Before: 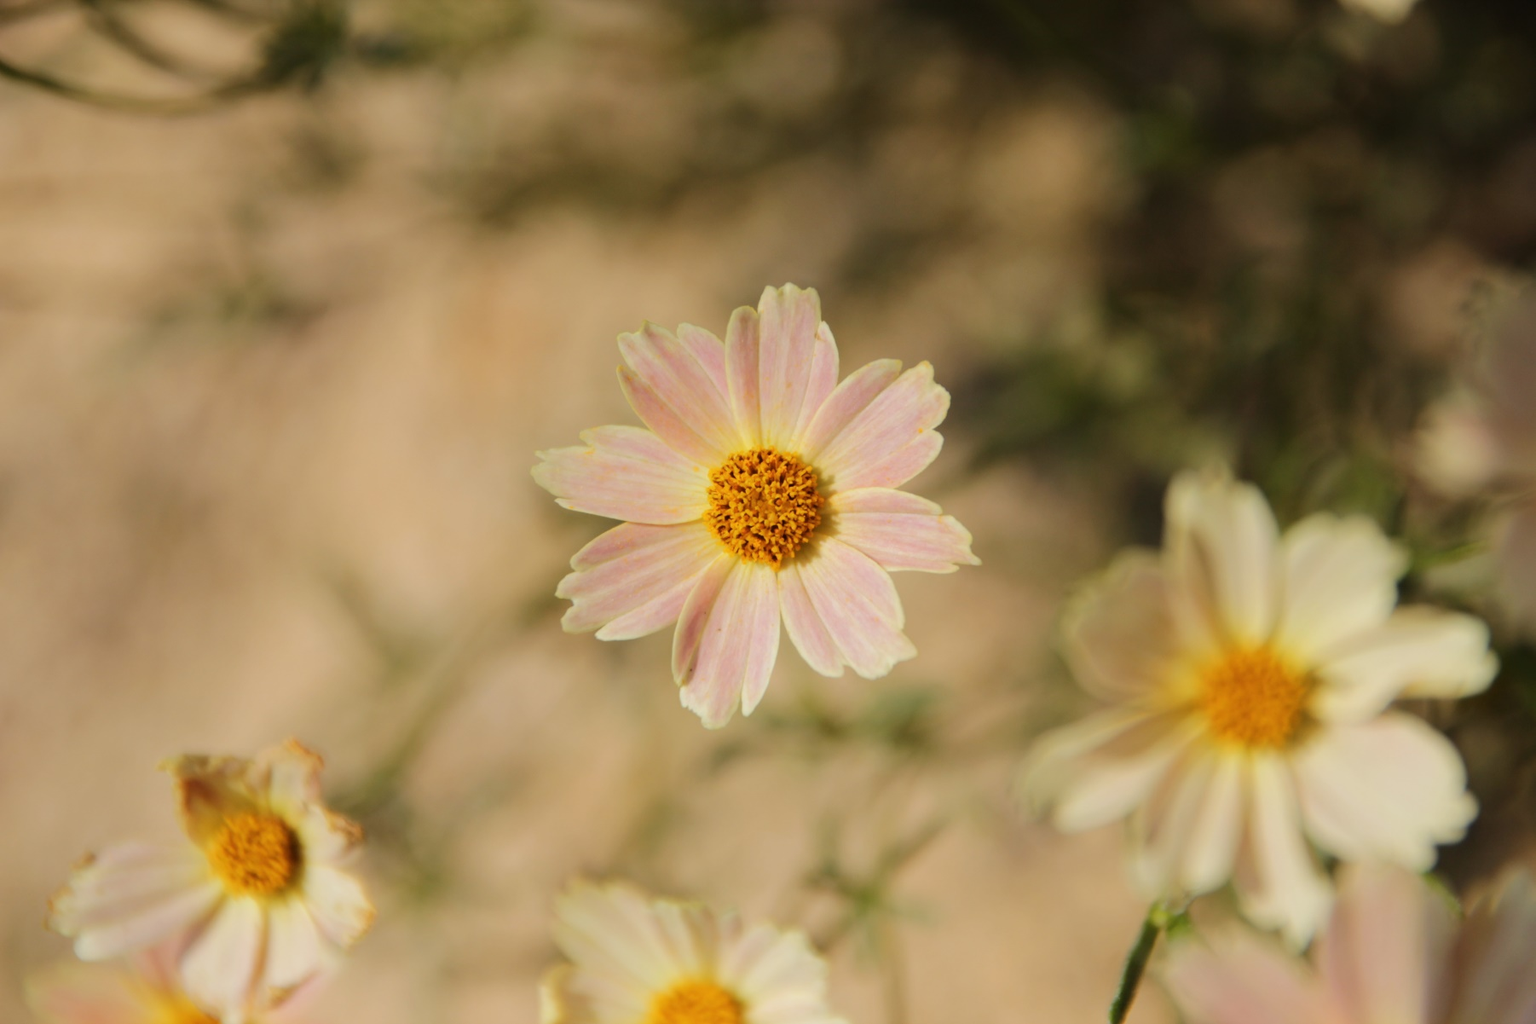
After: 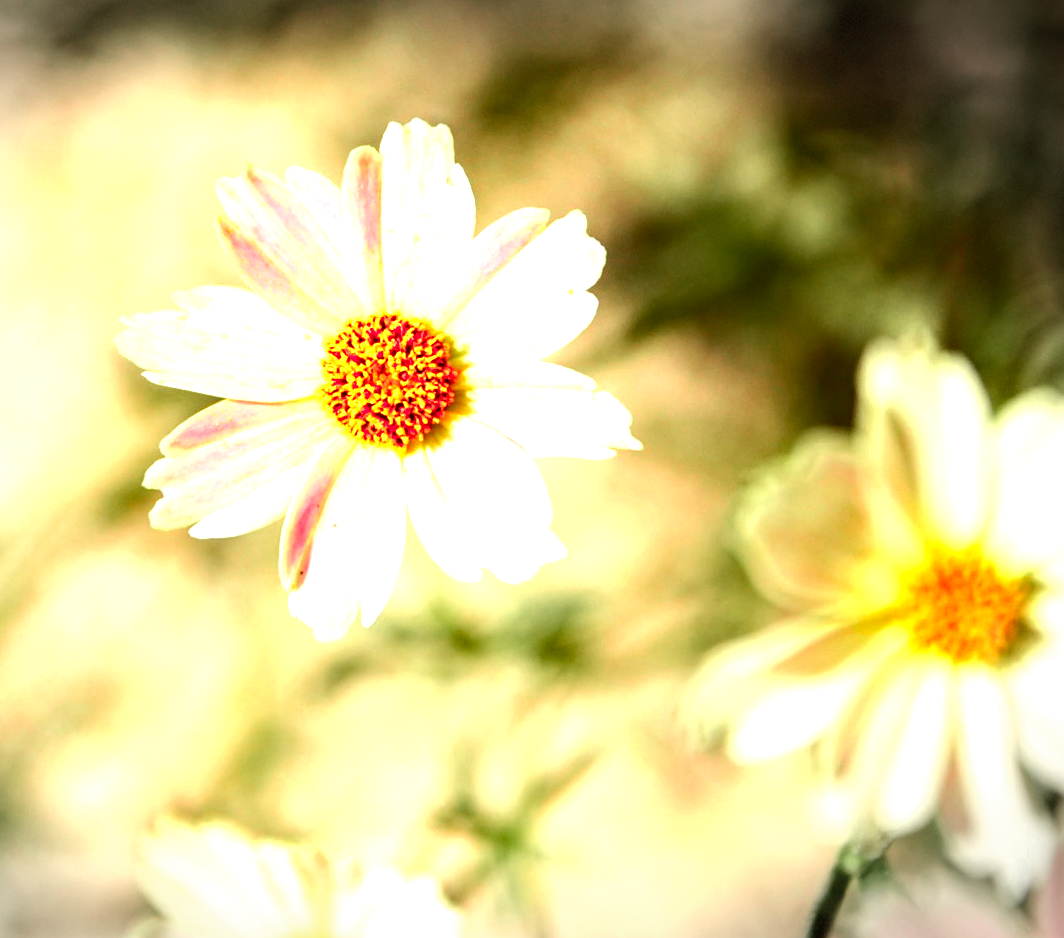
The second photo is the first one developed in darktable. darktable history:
crop and rotate: left 28.27%, top 17.877%, right 12.683%, bottom 3.997%
exposure: black level correction 0, exposure 1.101 EV, compensate exposure bias true, compensate highlight preservation false
local contrast: highlights 21%, shadows 71%, detail 170%
color zones: curves: ch0 [(0, 0.533) (0.126, 0.533) (0.234, 0.533) (0.368, 0.357) (0.5, 0.5) (0.625, 0.5) (0.74, 0.637) (0.875, 0.5)]; ch1 [(0.004, 0.708) (0.129, 0.662) (0.25, 0.5) (0.375, 0.331) (0.496, 0.396) (0.625, 0.649) (0.739, 0.26) (0.875, 0.5) (1, 0.478)]; ch2 [(0, 0.409) (0.132, 0.403) (0.236, 0.558) (0.379, 0.448) (0.5, 0.5) (0.625, 0.5) (0.691, 0.39) (0.875, 0.5)]
color correction: highlights a* -0.375, highlights b* 0.164, shadows a* 4.95, shadows b* 20.31
sharpen: amount 0.209
tone equalizer: -8 EV 0 EV, -7 EV 0.001 EV, -6 EV -0.001 EV, -5 EV -0.008 EV, -4 EV -0.081 EV, -3 EV -0.202 EV, -2 EV -0.249 EV, -1 EV 0.084 EV, +0 EV 0.299 EV
vignetting: fall-off start 99.37%, center (-0.146, 0.012), width/height ratio 1.309, dithering 8-bit output, unbound false
